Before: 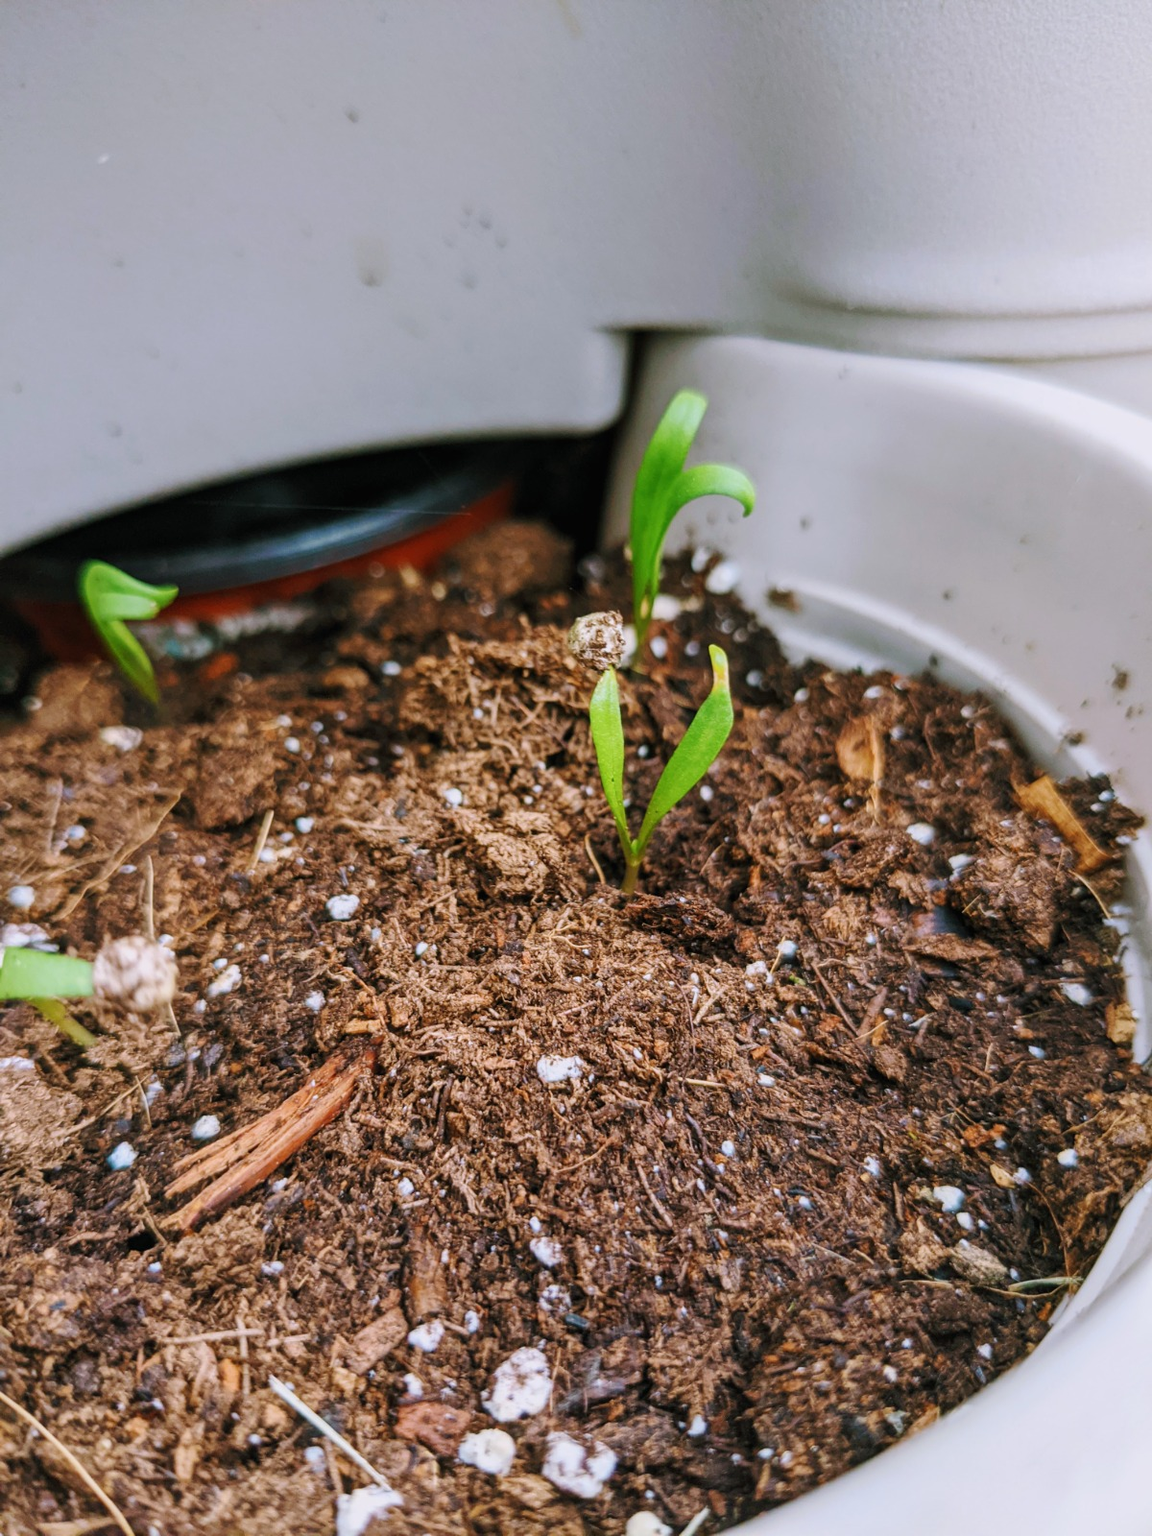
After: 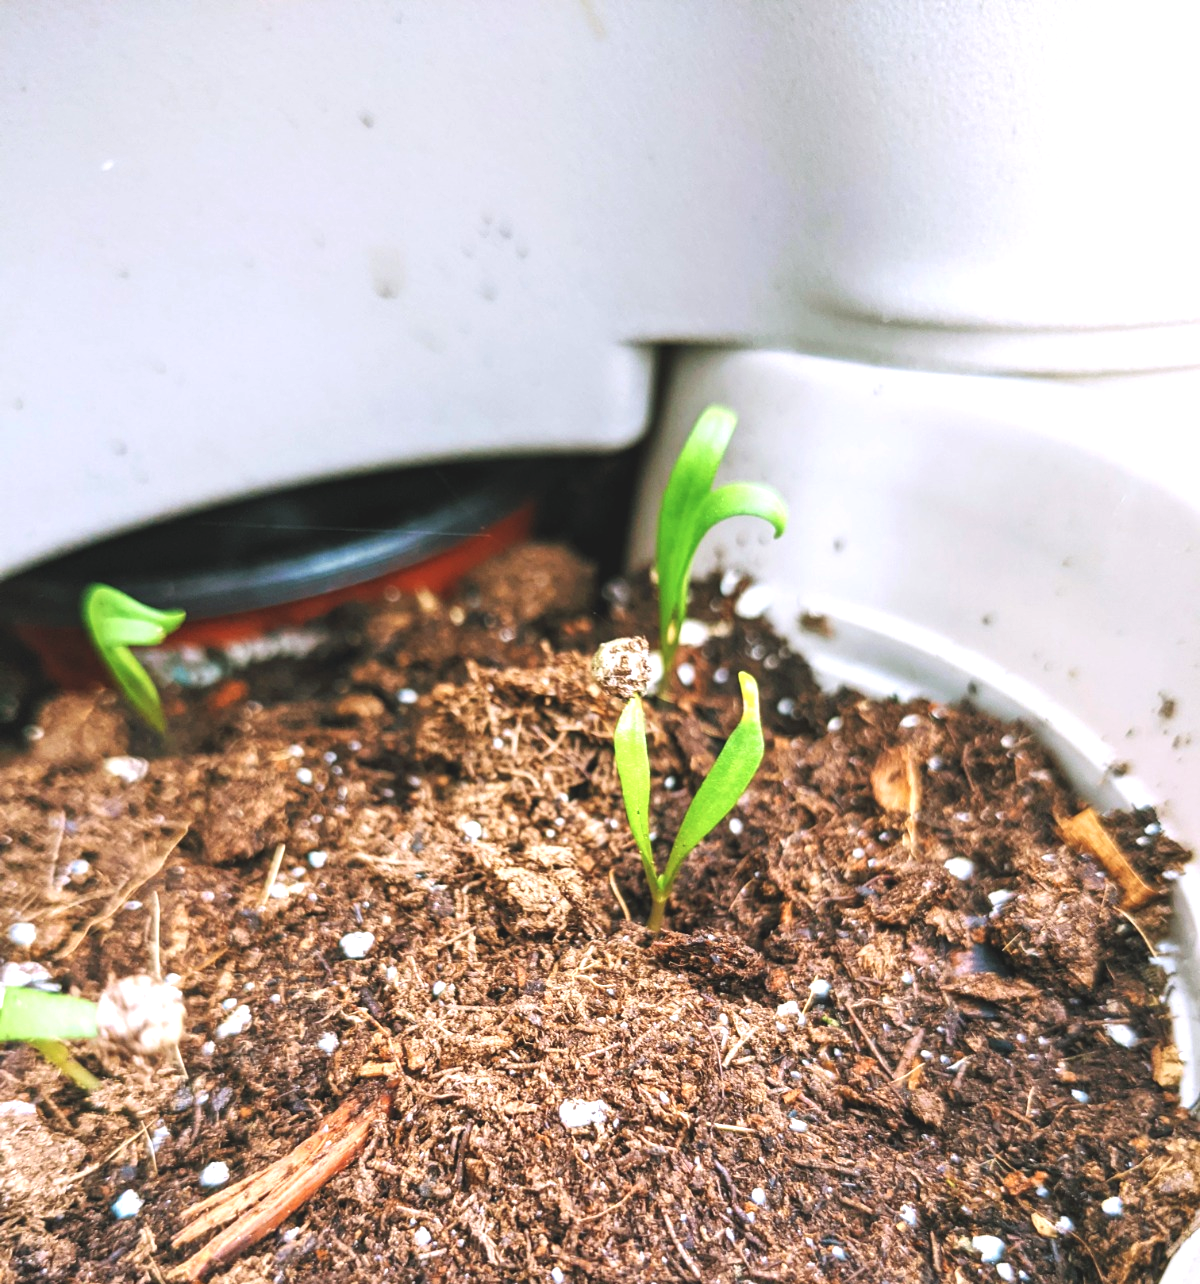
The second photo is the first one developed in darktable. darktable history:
exposure: black level correction -0.005, exposure 1.001 EV, compensate exposure bias true, compensate highlight preservation false
contrast brightness saturation: saturation -0.061
crop: bottom 19.709%
